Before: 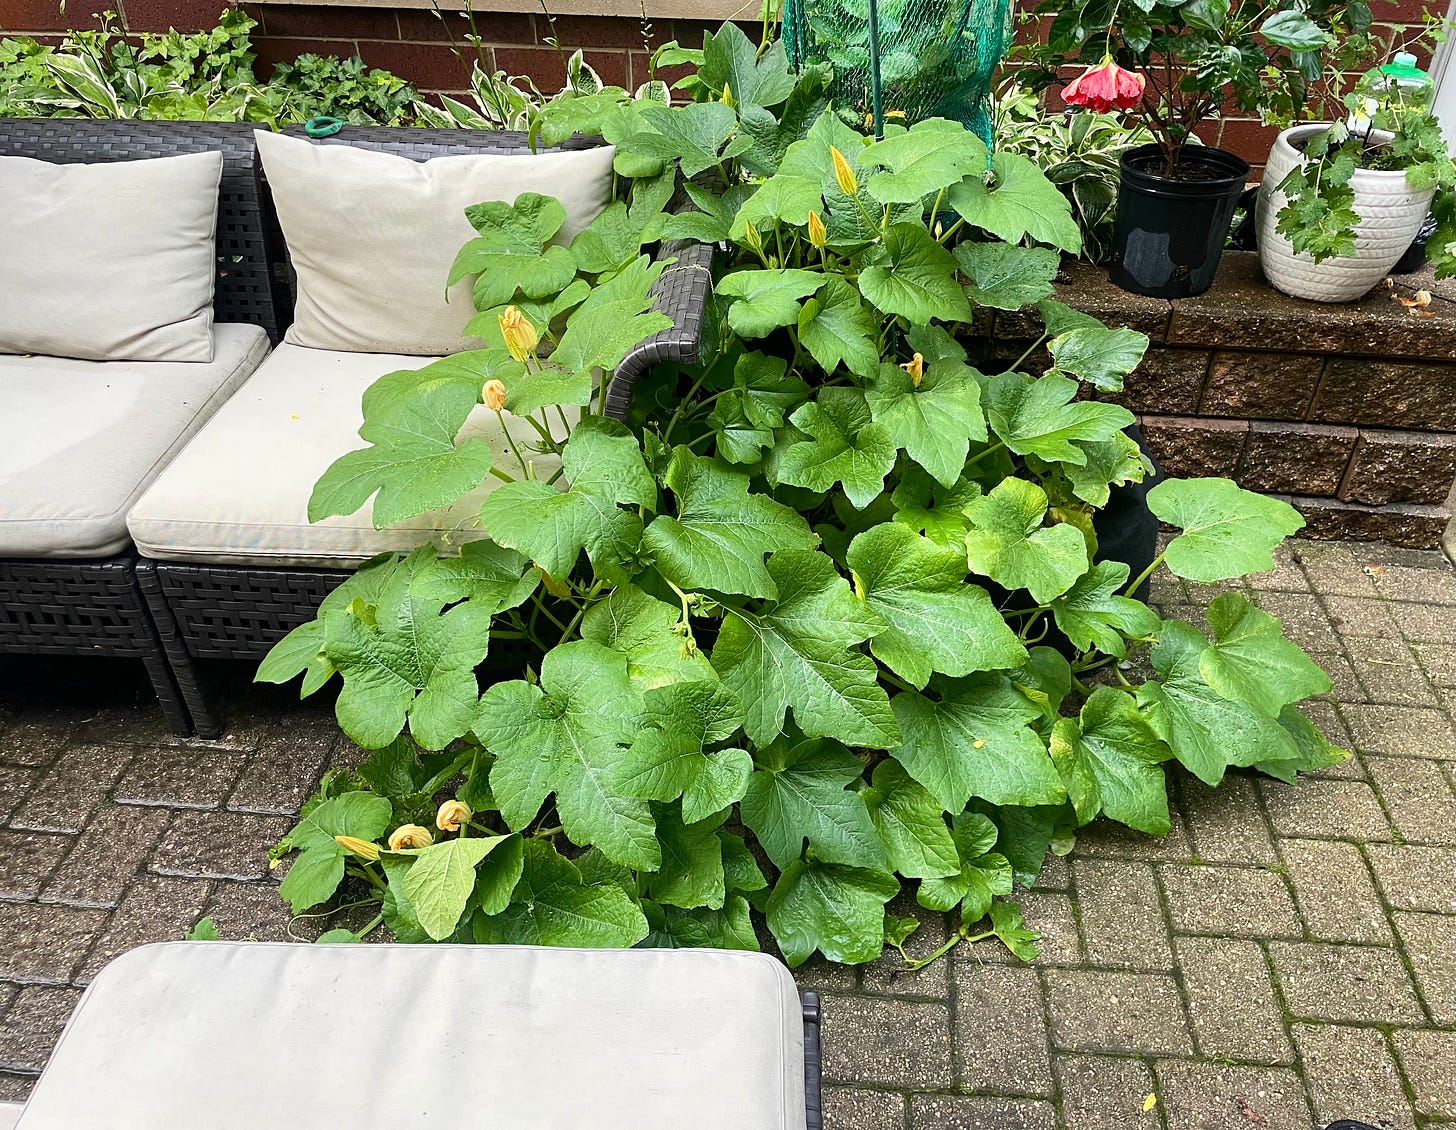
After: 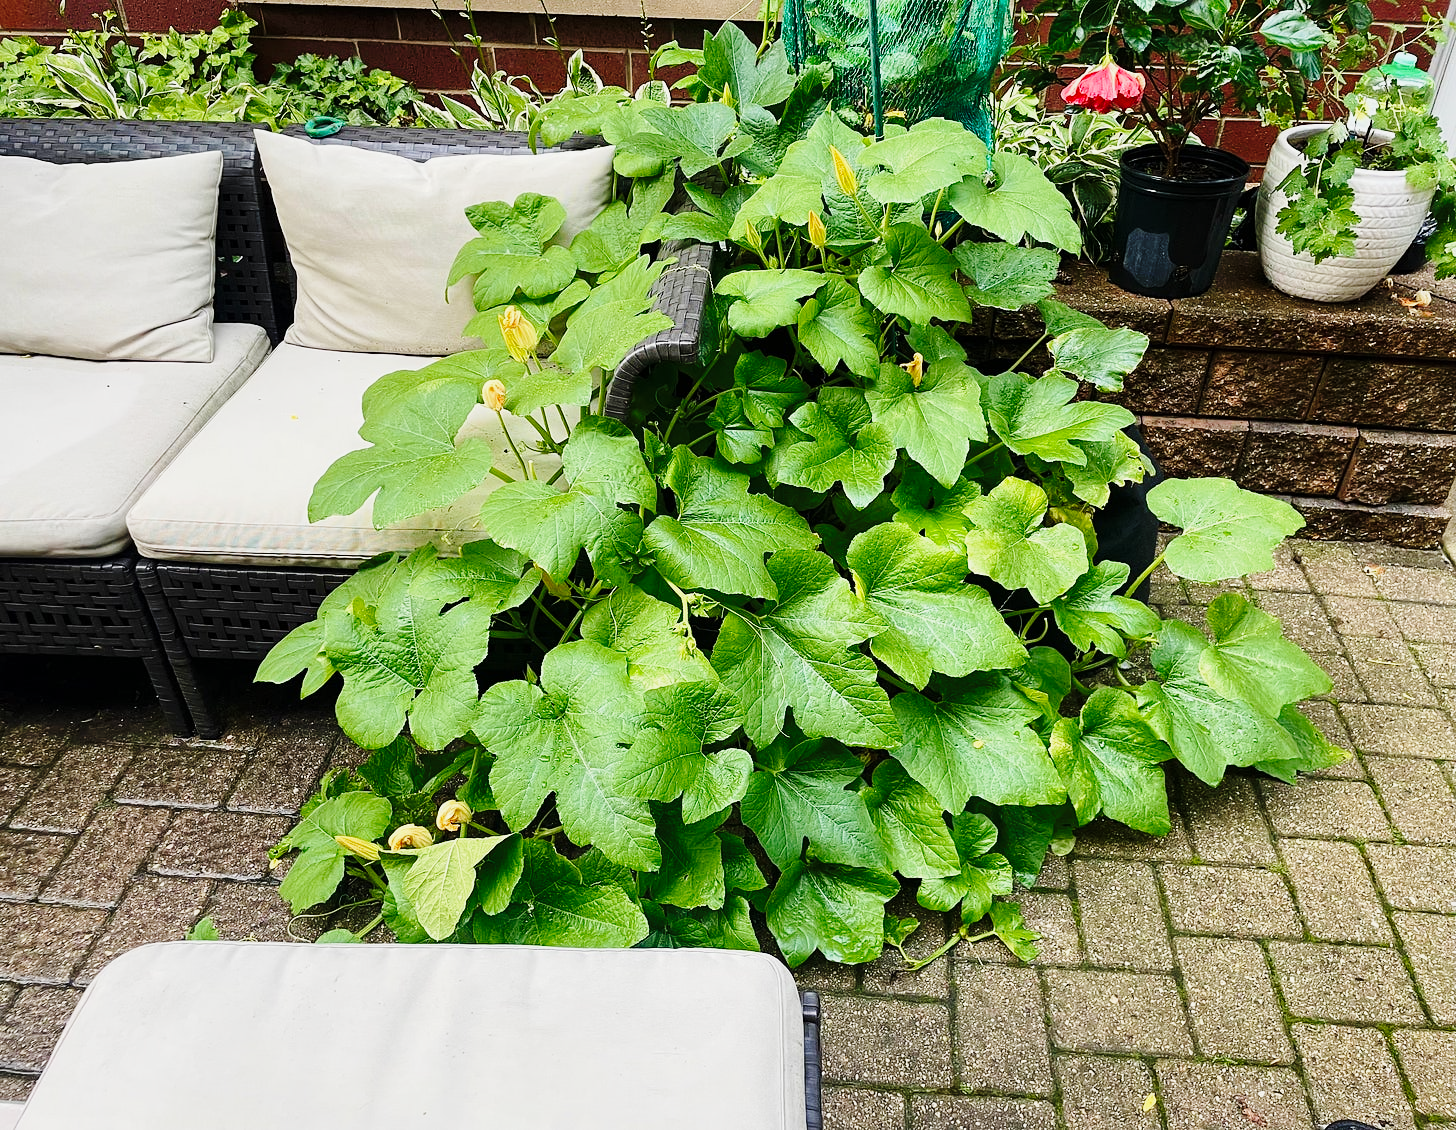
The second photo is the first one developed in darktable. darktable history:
base curve: curves: ch0 [(0, 0) (0.036, 0.025) (0.121, 0.166) (0.206, 0.329) (0.605, 0.79) (1, 1)], preserve colors none
velvia: strength 14.89%
shadows and highlights: shadows 25.71, white point adjustment -3, highlights -29.93
